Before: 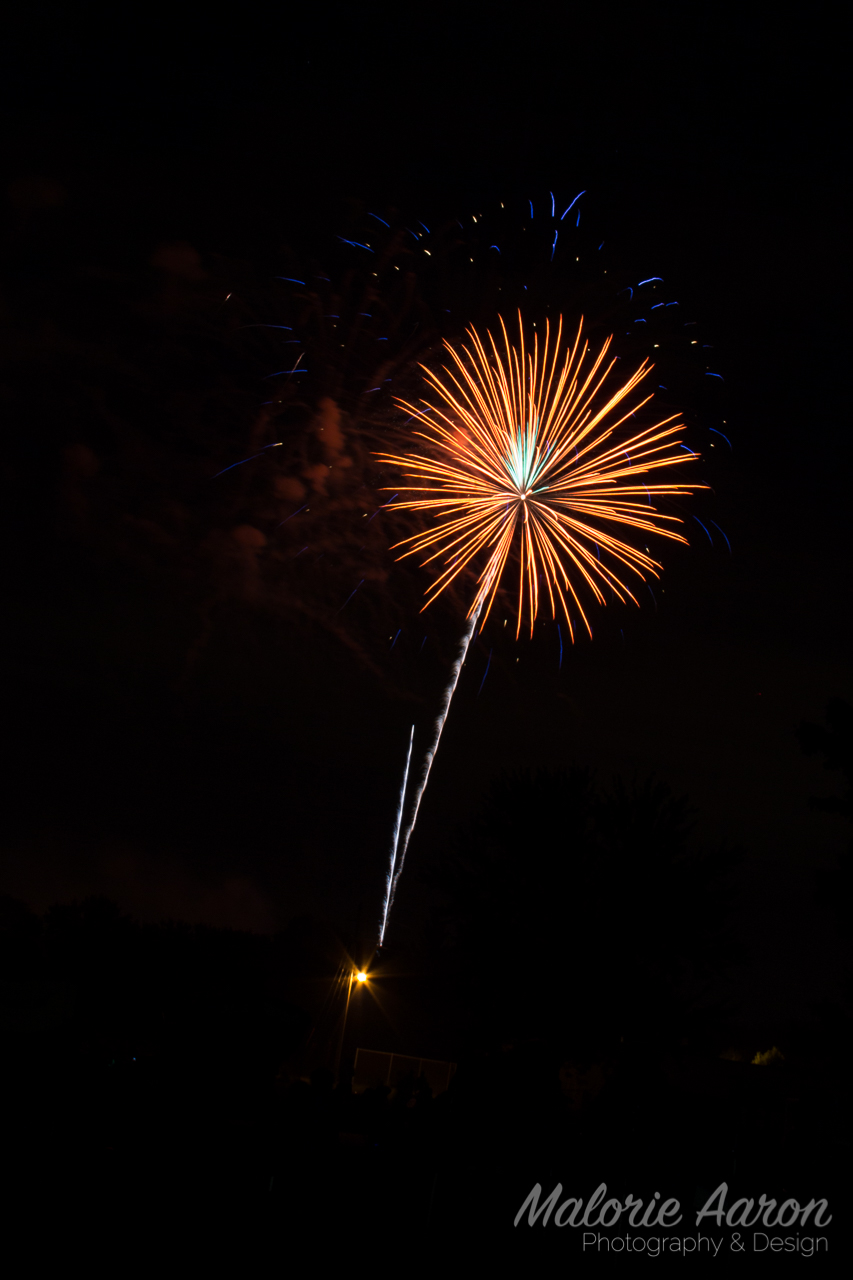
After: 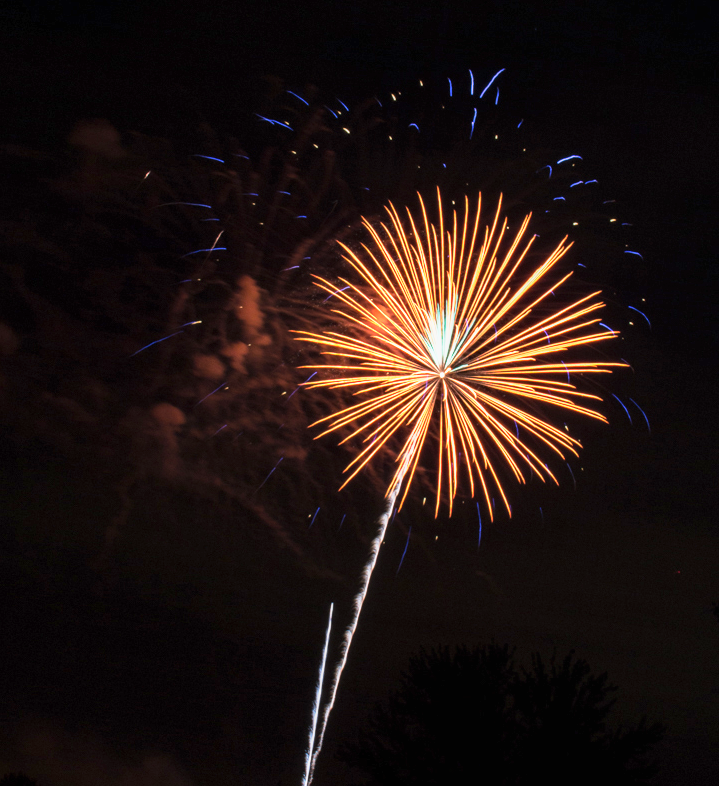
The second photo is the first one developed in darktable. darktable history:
base curve: curves: ch0 [(0, 0) (0.088, 0.125) (0.176, 0.251) (0.354, 0.501) (0.613, 0.749) (1, 0.877)], preserve colors none
shadows and highlights: radius 169.77, shadows 27.55, white point adjustment 3.15, highlights -68.86, soften with gaussian
local contrast: on, module defaults
exposure: black level correction 0, exposure 0.499 EV, compensate exposure bias true, compensate highlight preservation false
crop and rotate: left 9.707%, top 9.544%, right 5.935%, bottom 28.983%
